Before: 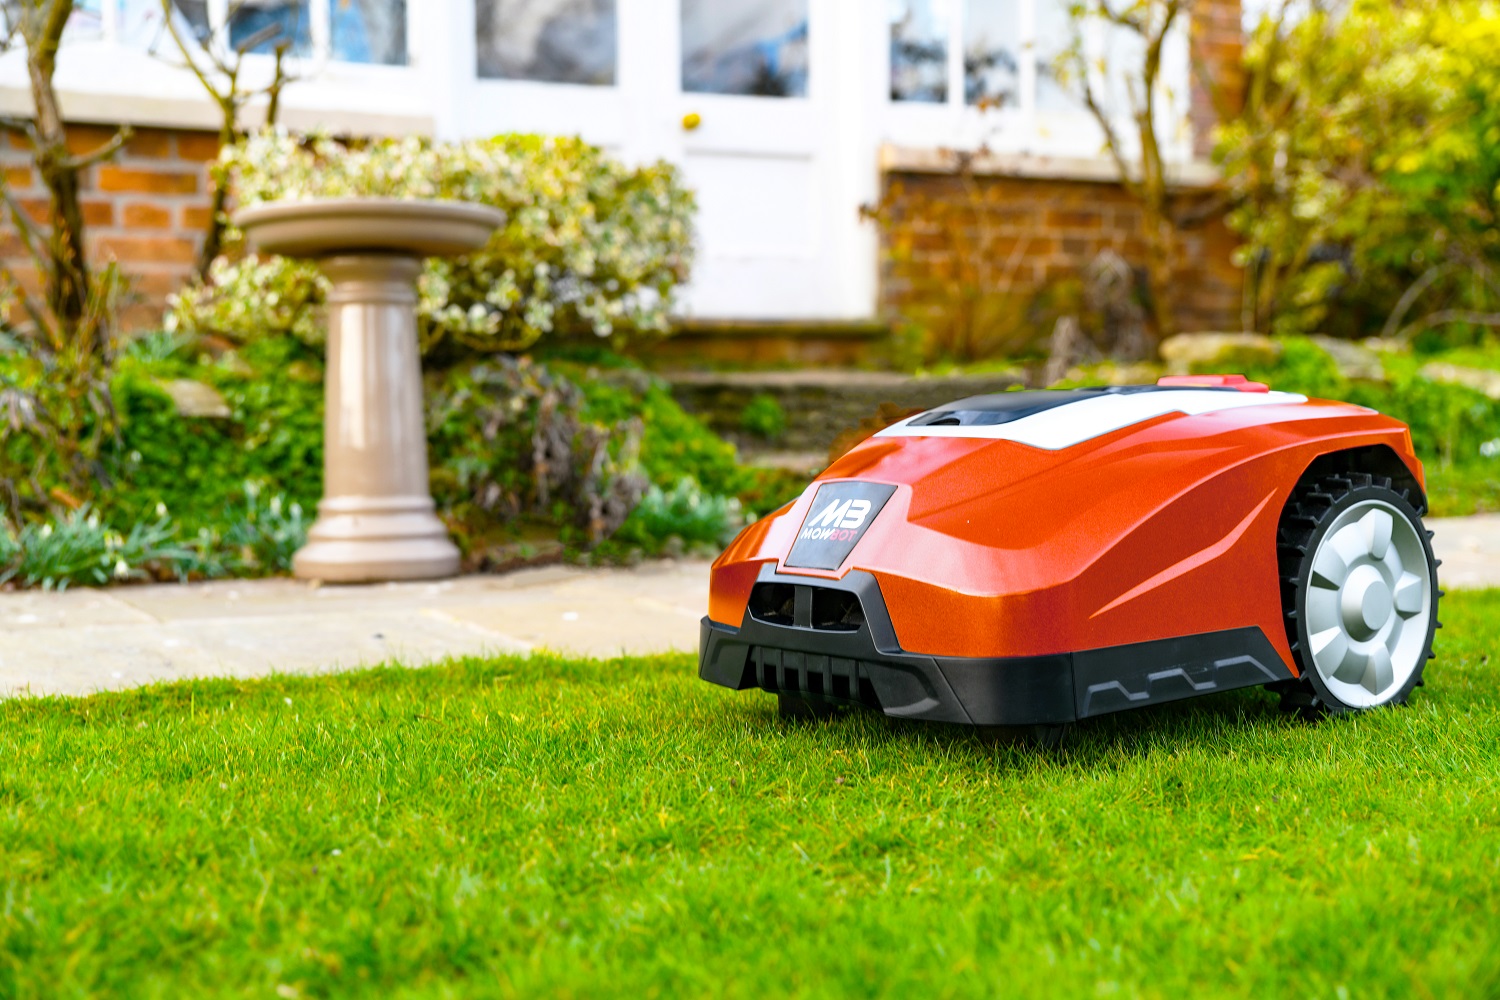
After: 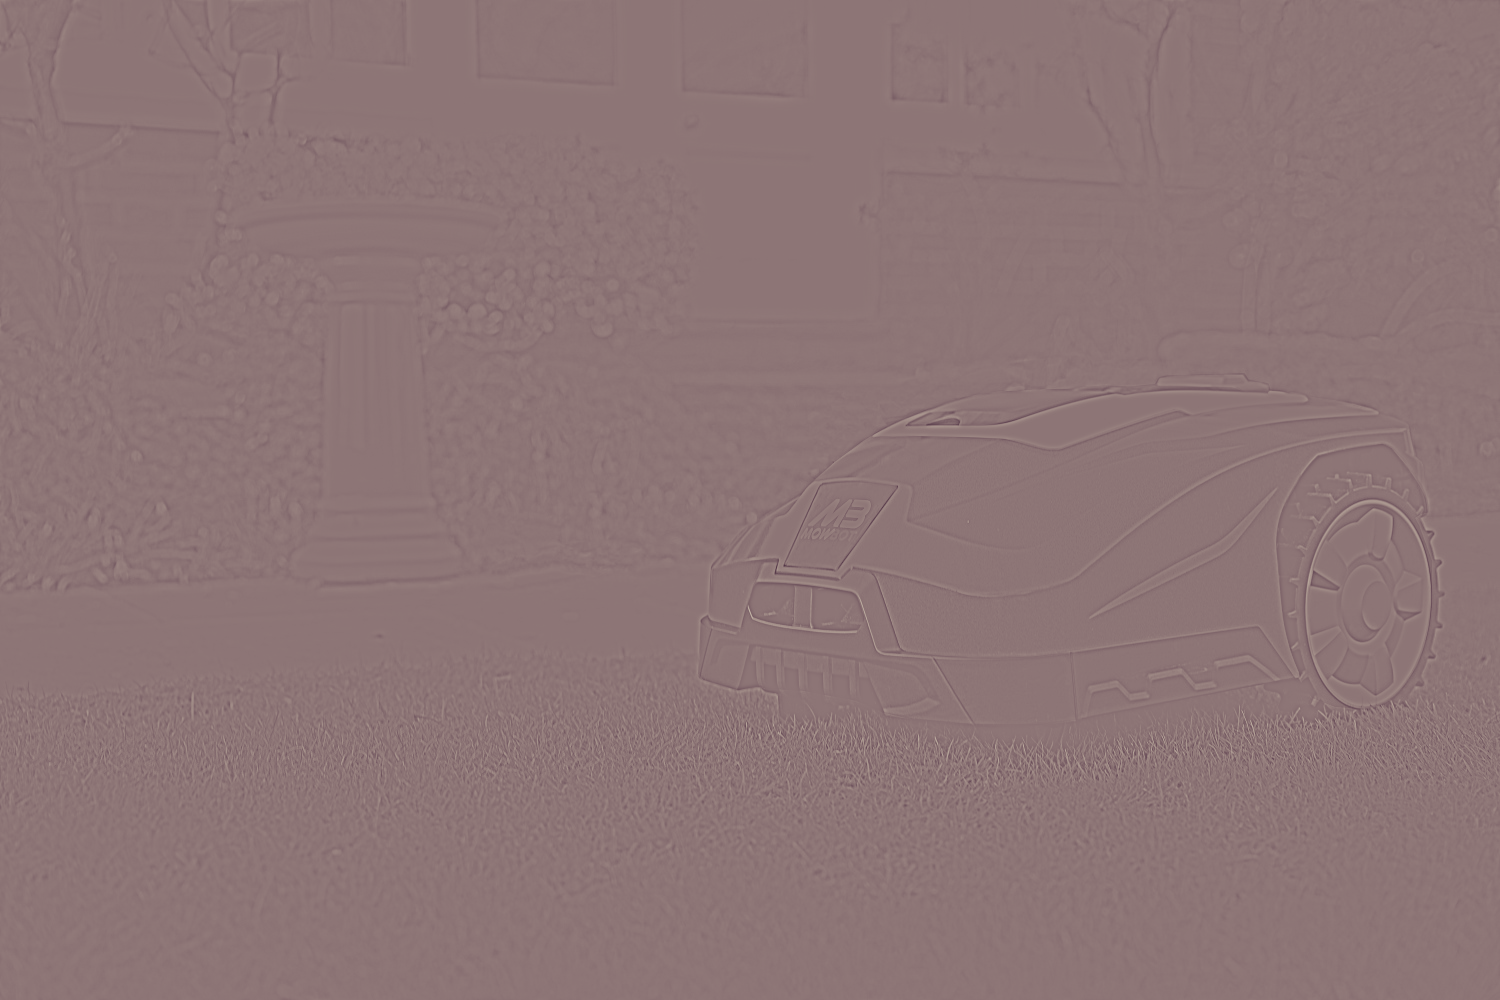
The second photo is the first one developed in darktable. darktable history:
color balance rgb: shadows lift › luminance -21.66%, shadows lift › chroma 8.98%, shadows lift › hue 283.37°, power › chroma 1.55%, power › hue 25.59°, highlights gain › luminance 6.08%, highlights gain › chroma 2.55%, highlights gain › hue 90°, global offset › luminance -0.87%, perceptual saturation grading › global saturation 27.49%, perceptual saturation grading › highlights -28.39%, perceptual saturation grading › mid-tones 15.22%, perceptual saturation grading › shadows 33.98%, perceptual brilliance grading › highlights 10%, perceptual brilliance grading › mid-tones 5%
highpass: sharpness 5.84%, contrast boost 8.44%
